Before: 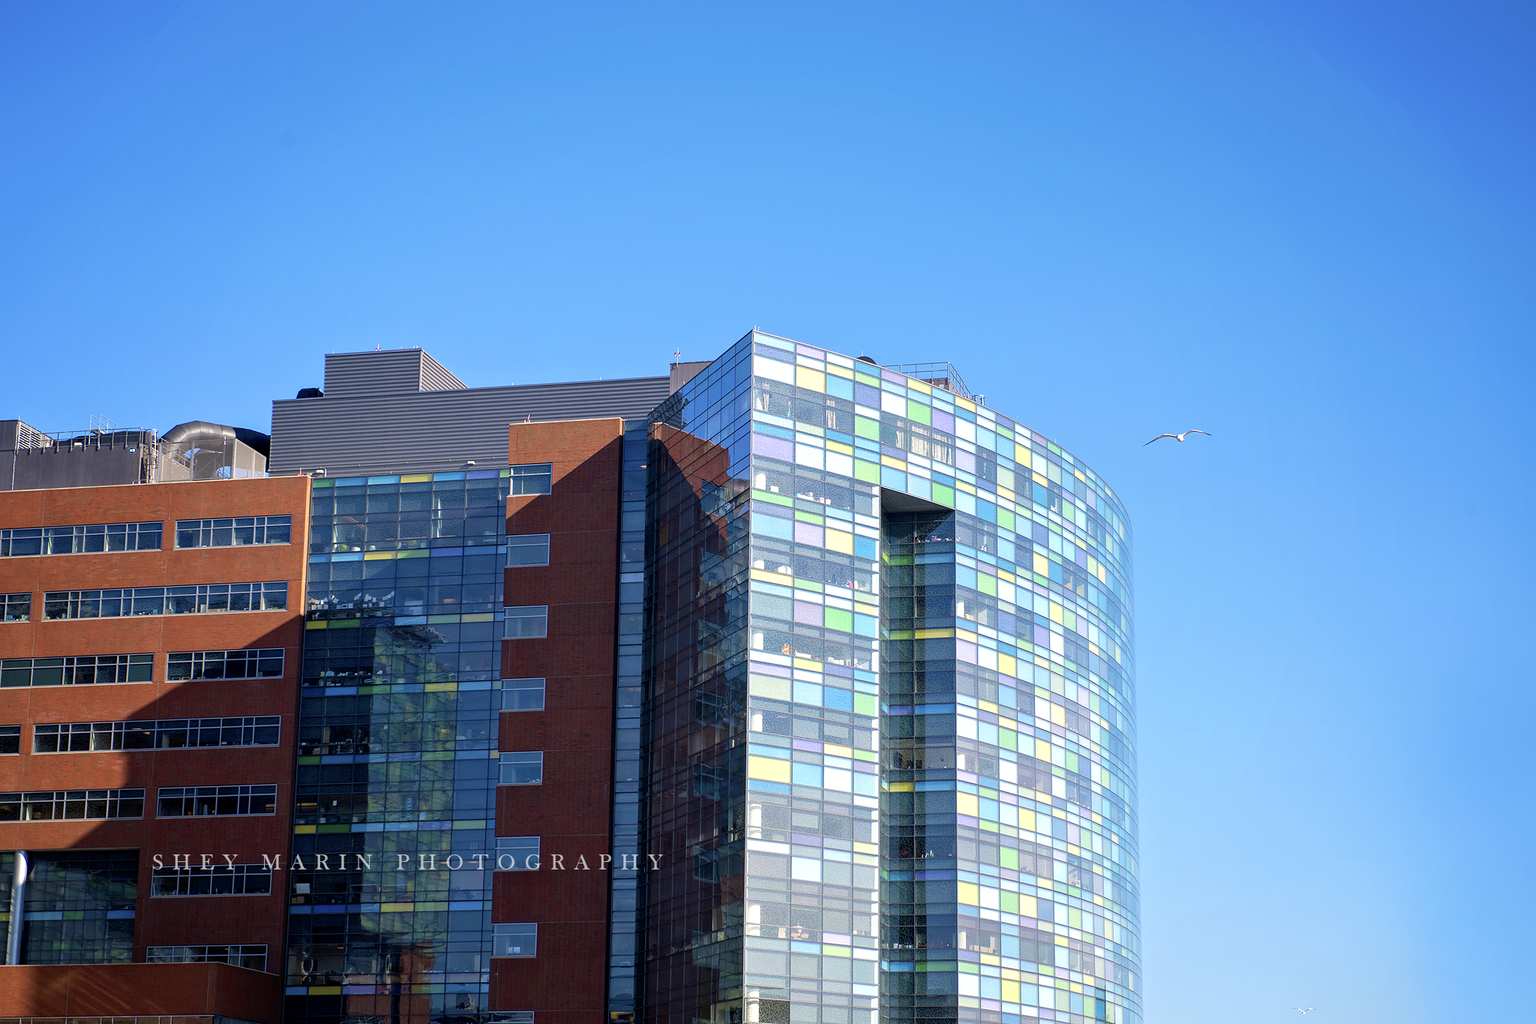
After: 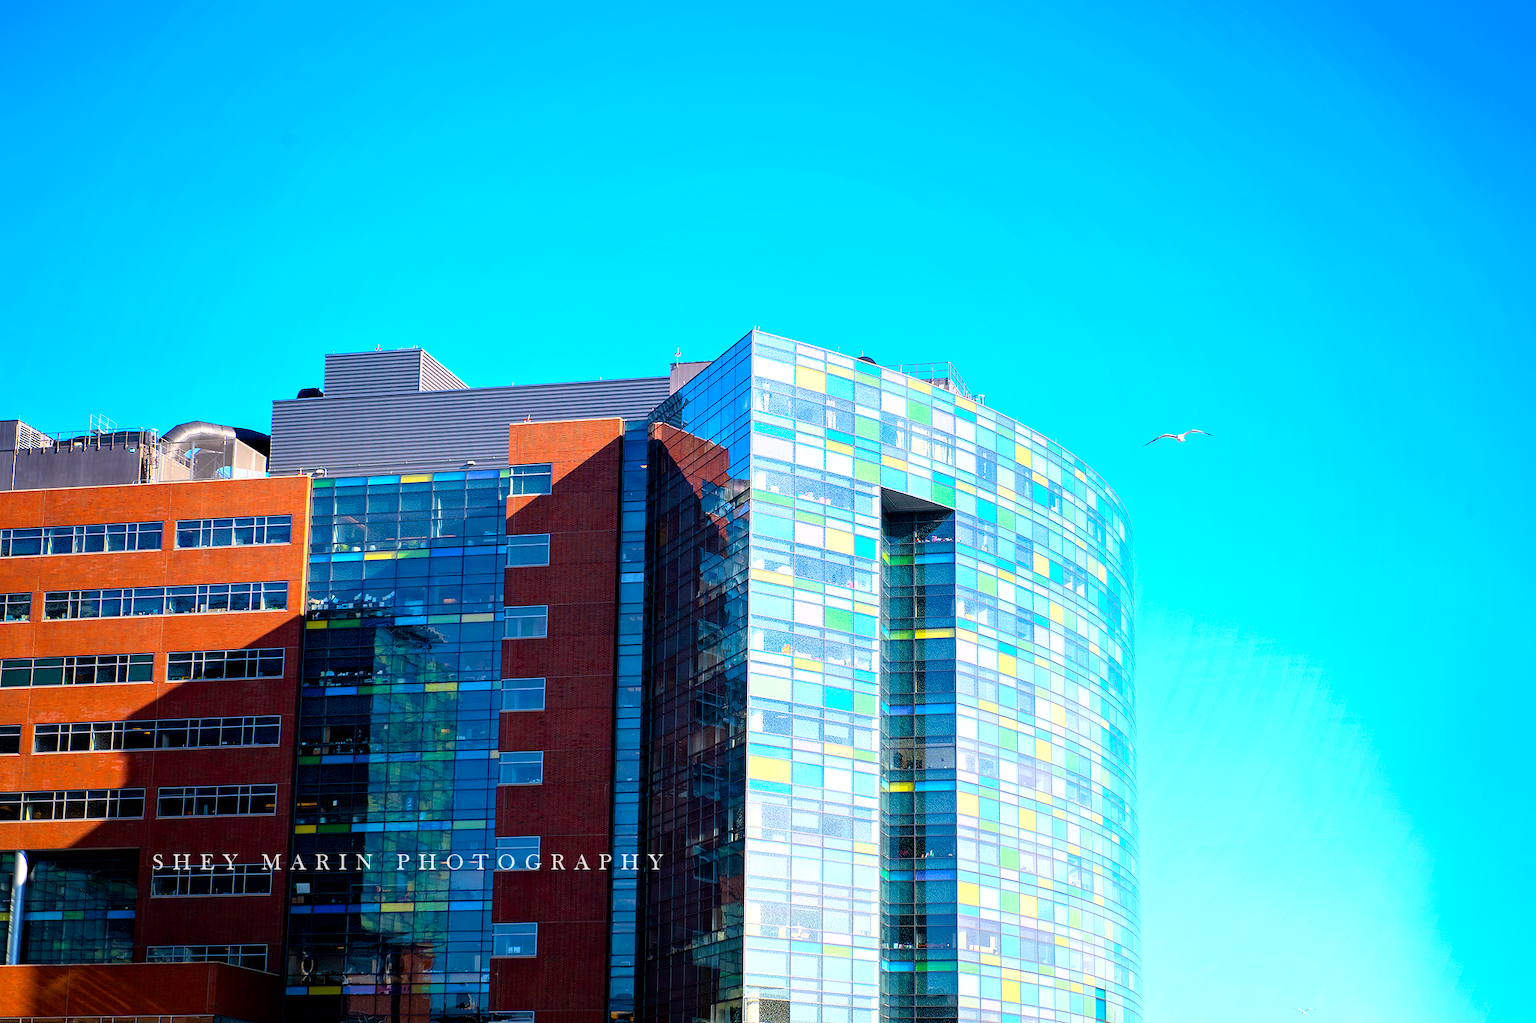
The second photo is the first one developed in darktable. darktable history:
shadows and highlights: shadows -9.59, white point adjustment 1.66, highlights 11.26
tone equalizer: -8 EV -0.724 EV, -7 EV -0.719 EV, -6 EV -0.631 EV, -5 EV -0.39 EV, -3 EV 0.401 EV, -2 EV 0.6 EV, -1 EV 0.692 EV, +0 EV 0.755 EV
color balance rgb: perceptual saturation grading › global saturation 35.559%
